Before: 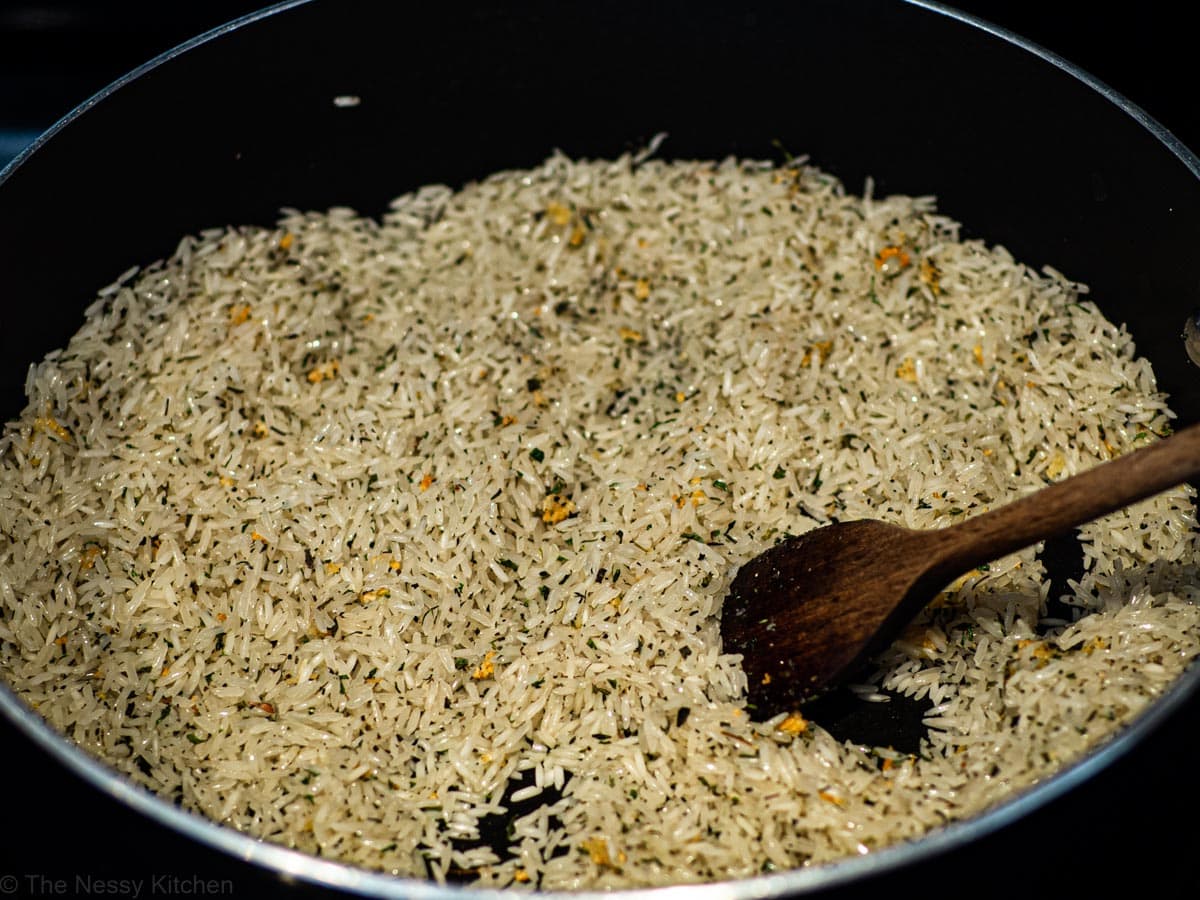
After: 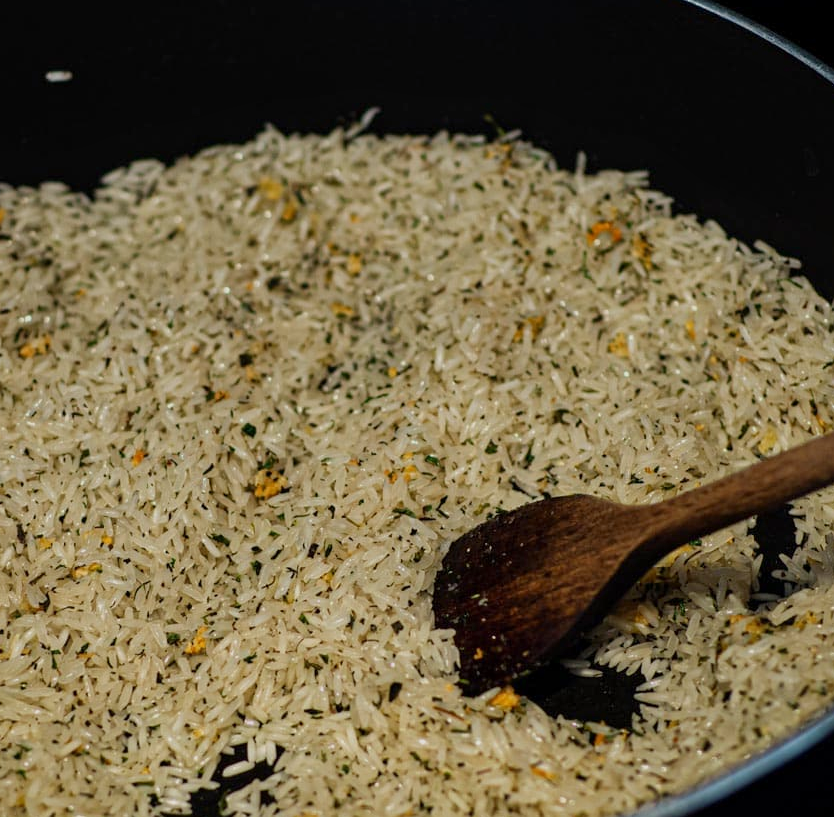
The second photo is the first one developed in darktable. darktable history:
crop and rotate: left 24.034%, top 2.838%, right 6.406%, bottom 6.299%
tone equalizer: -8 EV 0.25 EV, -7 EV 0.417 EV, -6 EV 0.417 EV, -5 EV 0.25 EV, -3 EV -0.25 EV, -2 EV -0.417 EV, -1 EV -0.417 EV, +0 EV -0.25 EV, edges refinement/feathering 500, mask exposure compensation -1.57 EV, preserve details guided filter
